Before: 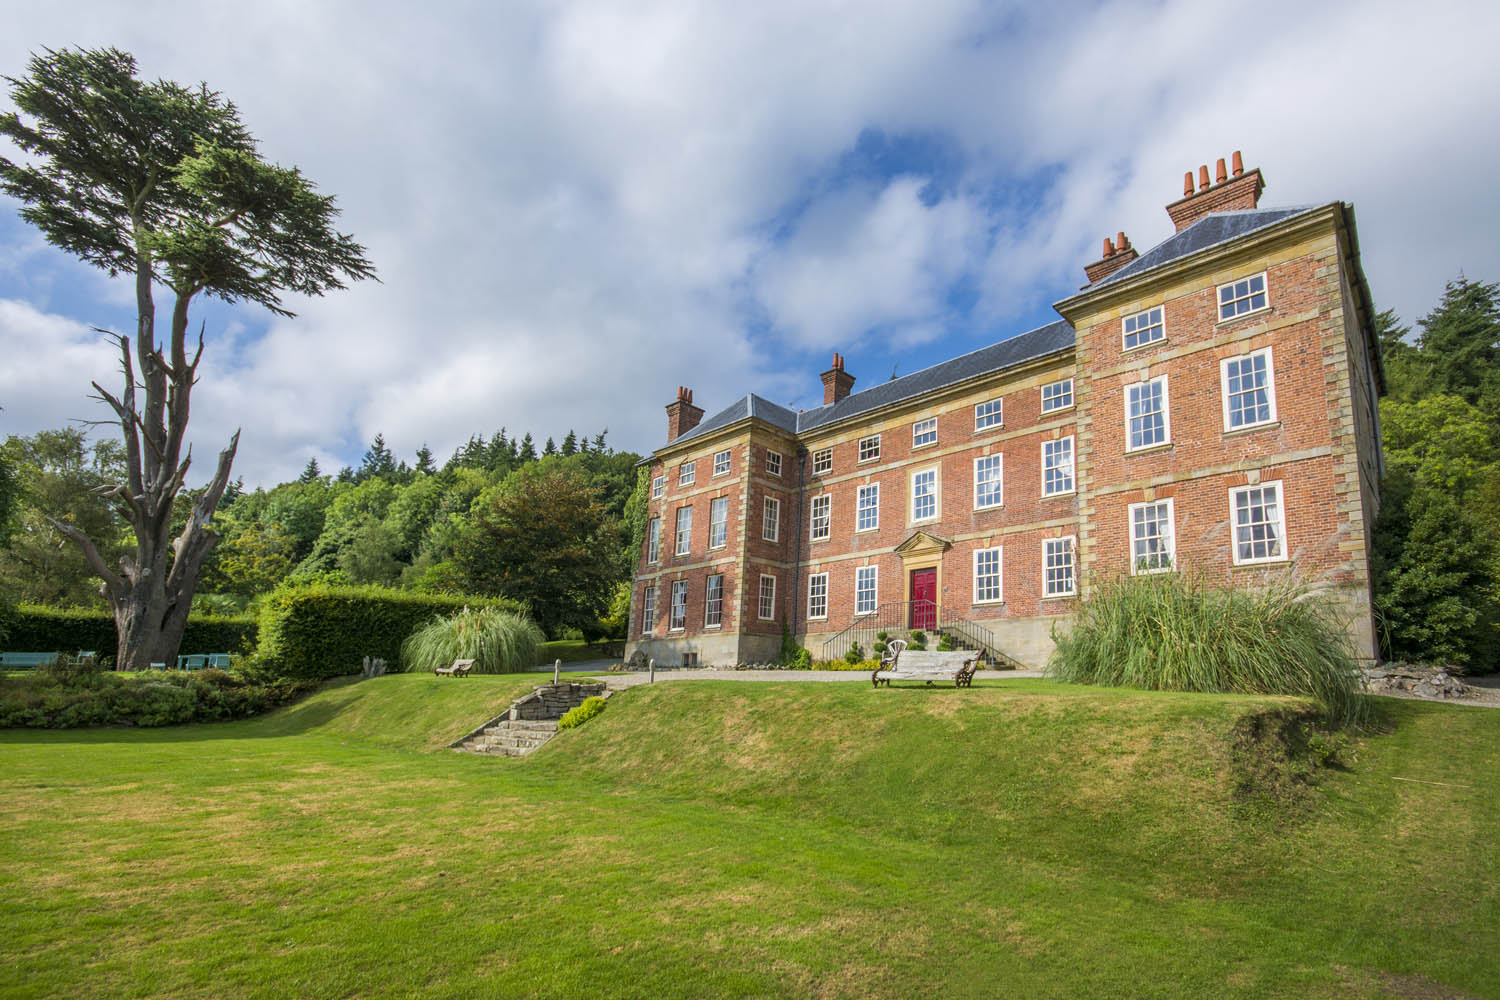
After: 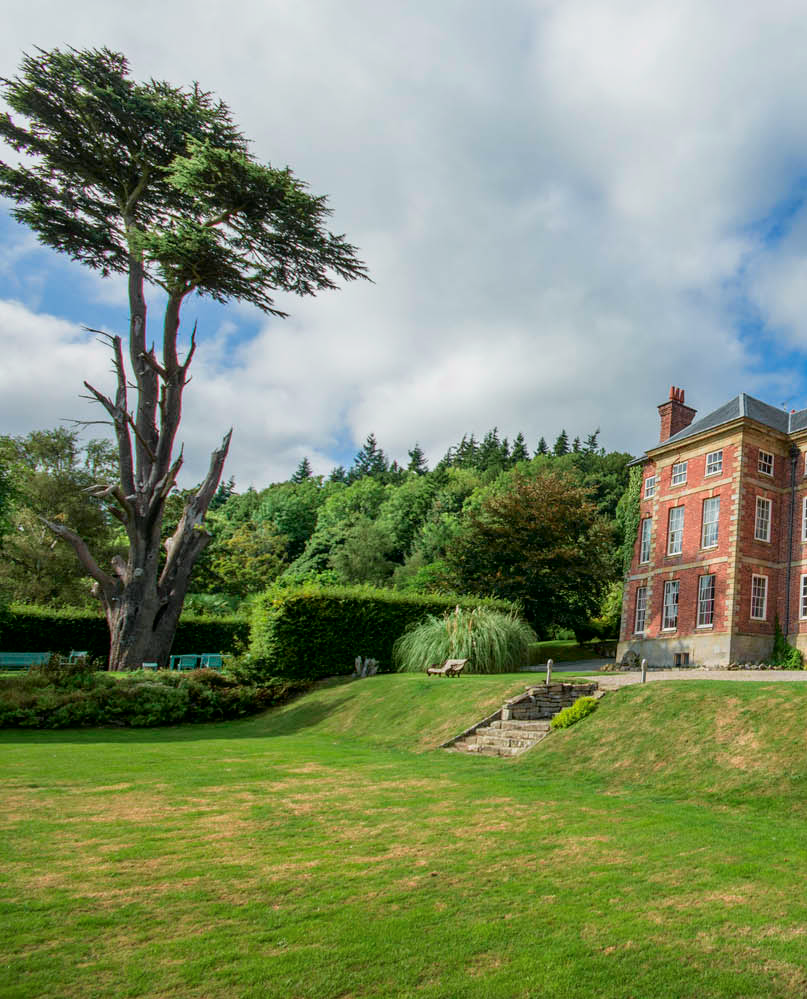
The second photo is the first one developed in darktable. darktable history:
crop: left 0.587%, right 45.588%, bottom 0.086%
tone curve: curves: ch0 [(0, 0) (0.058, 0.027) (0.214, 0.183) (0.304, 0.288) (0.561, 0.554) (0.687, 0.677) (0.768, 0.768) (0.858, 0.861) (0.986, 0.957)]; ch1 [(0, 0) (0.172, 0.123) (0.312, 0.296) (0.437, 0.429) (0.471, 0.469) (0.502, 0.5) (0.513, 0.515) (0.583, 0.604) (0.631, 0.659) (0.703, 0.721) (0.889, 0.924) (1, 1)]; ch2 [(0, 0) (0.411, 0.424) (0.485, 0.497) (0.502, 0.5) (0.517, 0.511) (0.566, 0.573) (0.622, 0.613) (0.709, 0.677) (1, 1)], color space Lab, independent channels, preserve colors none
